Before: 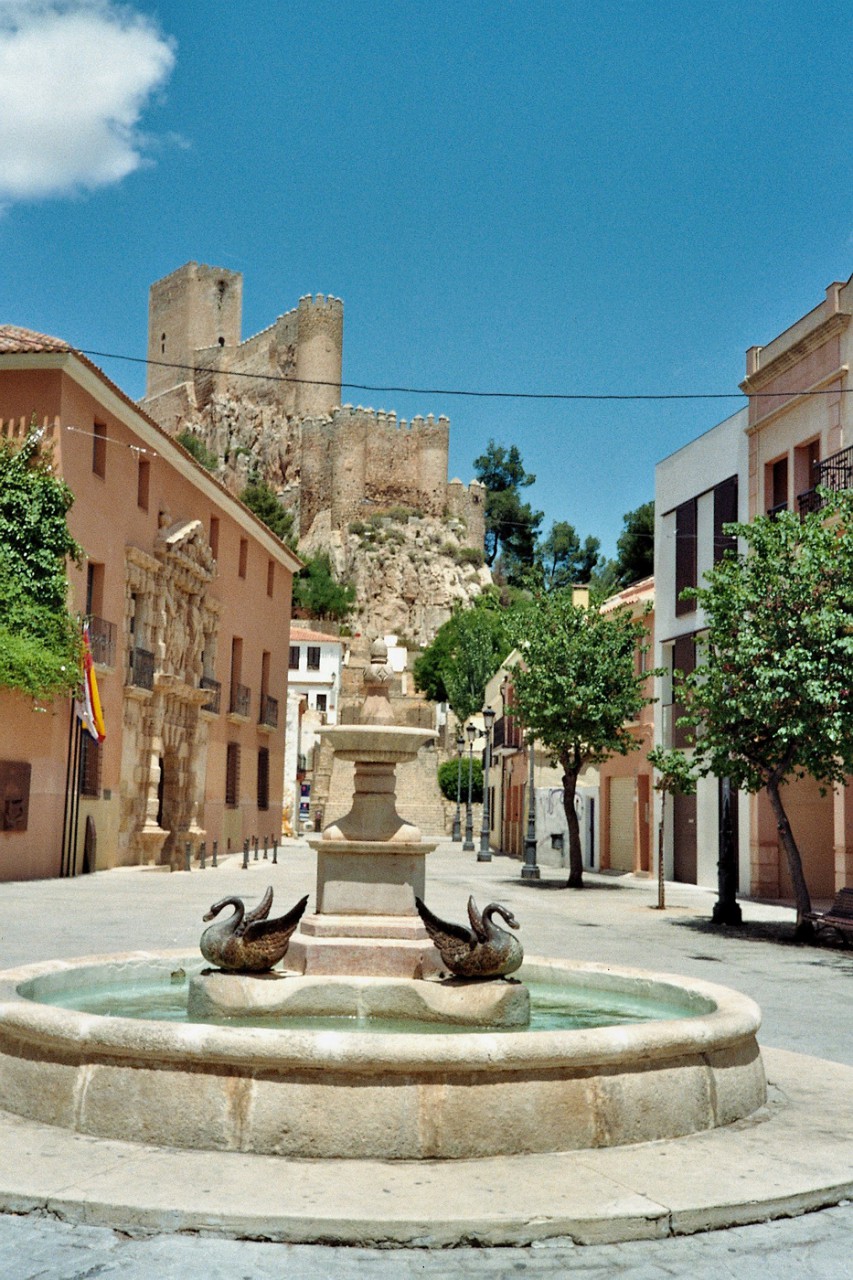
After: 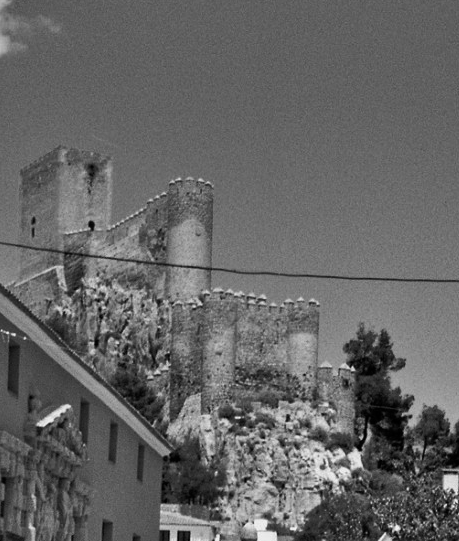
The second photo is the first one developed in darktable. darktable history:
monochrome: a -92.57, b 58.91
white balance: red 0.924, blue 1.095
crop: left 15.306%, top 9.065%, right 30.789%, bottom 48.638%
color balance rgb: perceptual saturation grading › highlights -31.88%, perceptual saturation grading › mid-tones 5.8%, perceptual saturation grading › shadows 18.12%, perceptual brilliance grading › highlights 3.62%, perceptual brilliance grading › mid-tones -18.12%, perceptual brilliance grading › shadows -41.3%
